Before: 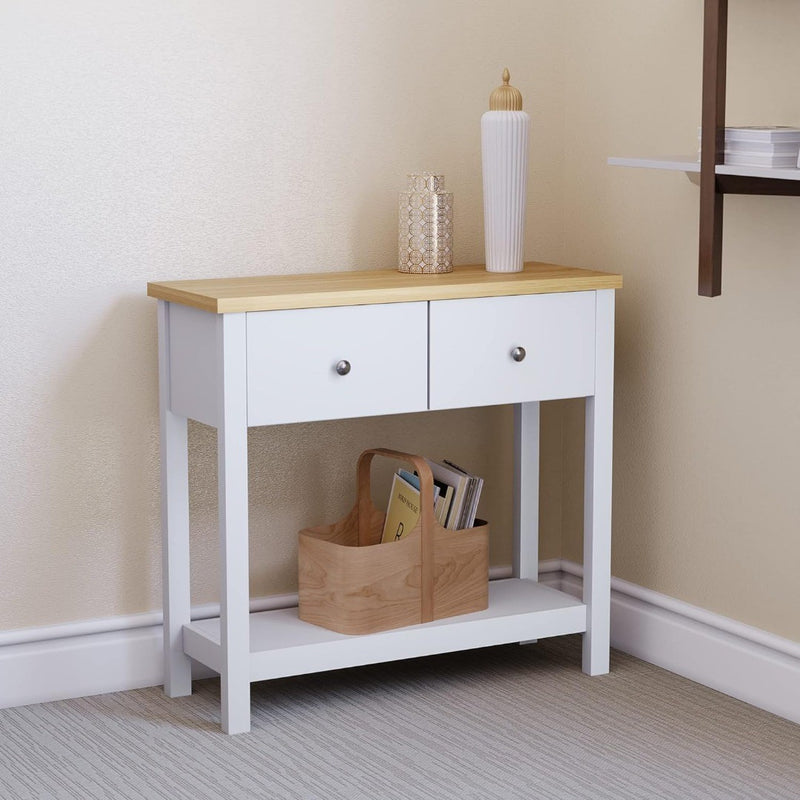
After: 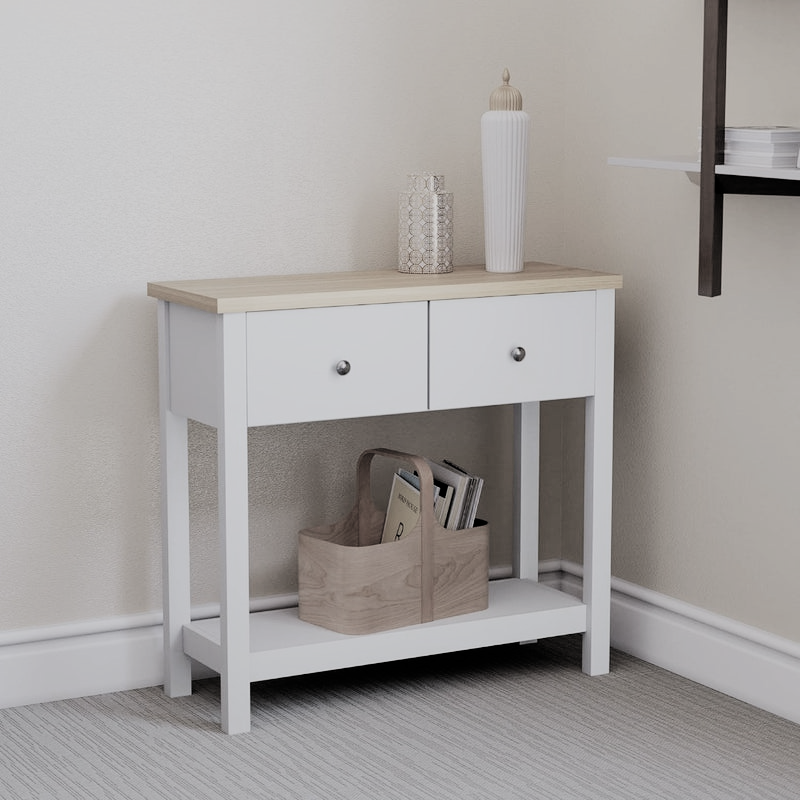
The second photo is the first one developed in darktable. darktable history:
filmic rgb: black relative exposure -5.08 EV, white relative exposure 3.97 EV, threshold 3.02 EV, hardness 2.88, contrast 1.194, highlights saturation mix -30.82%, color science v5 (2021), contrast in shadows safe, contrast in highlights safe, enable highlight reconstruction true
